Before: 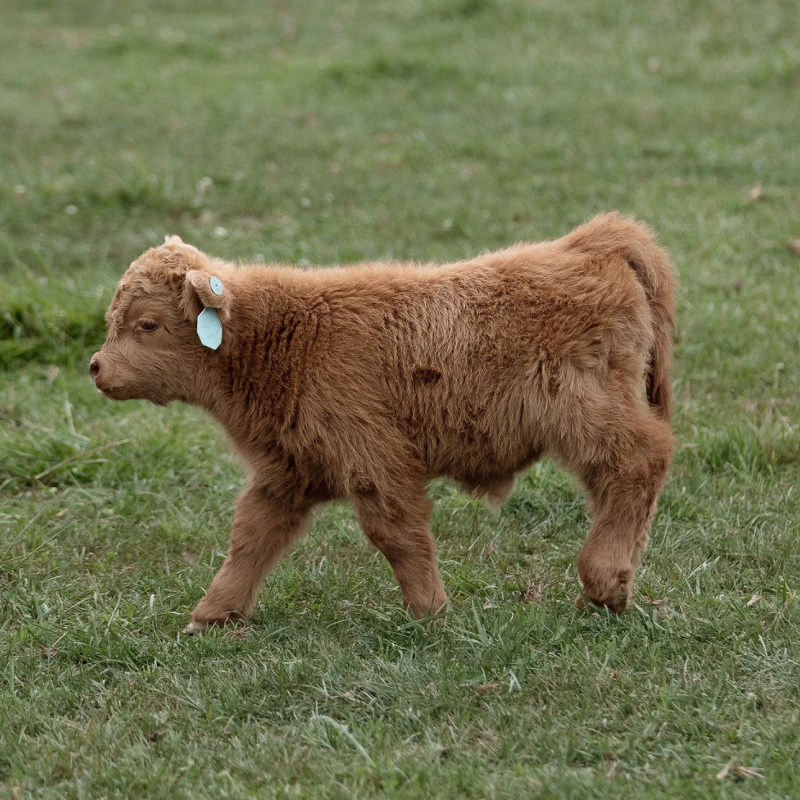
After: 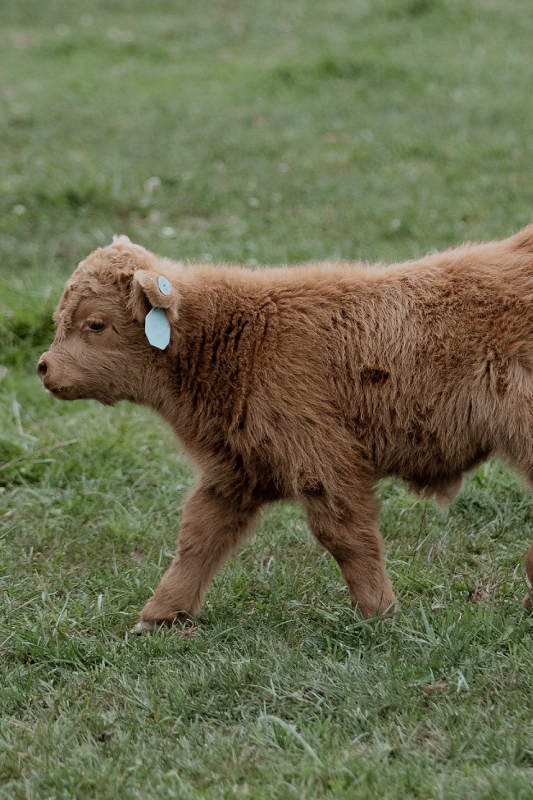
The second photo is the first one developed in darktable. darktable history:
crop and rotate: left 6.617%, right 26.717%
filmic rgb: hardness 4.17
white balance: red 0.974, blue 1.044
